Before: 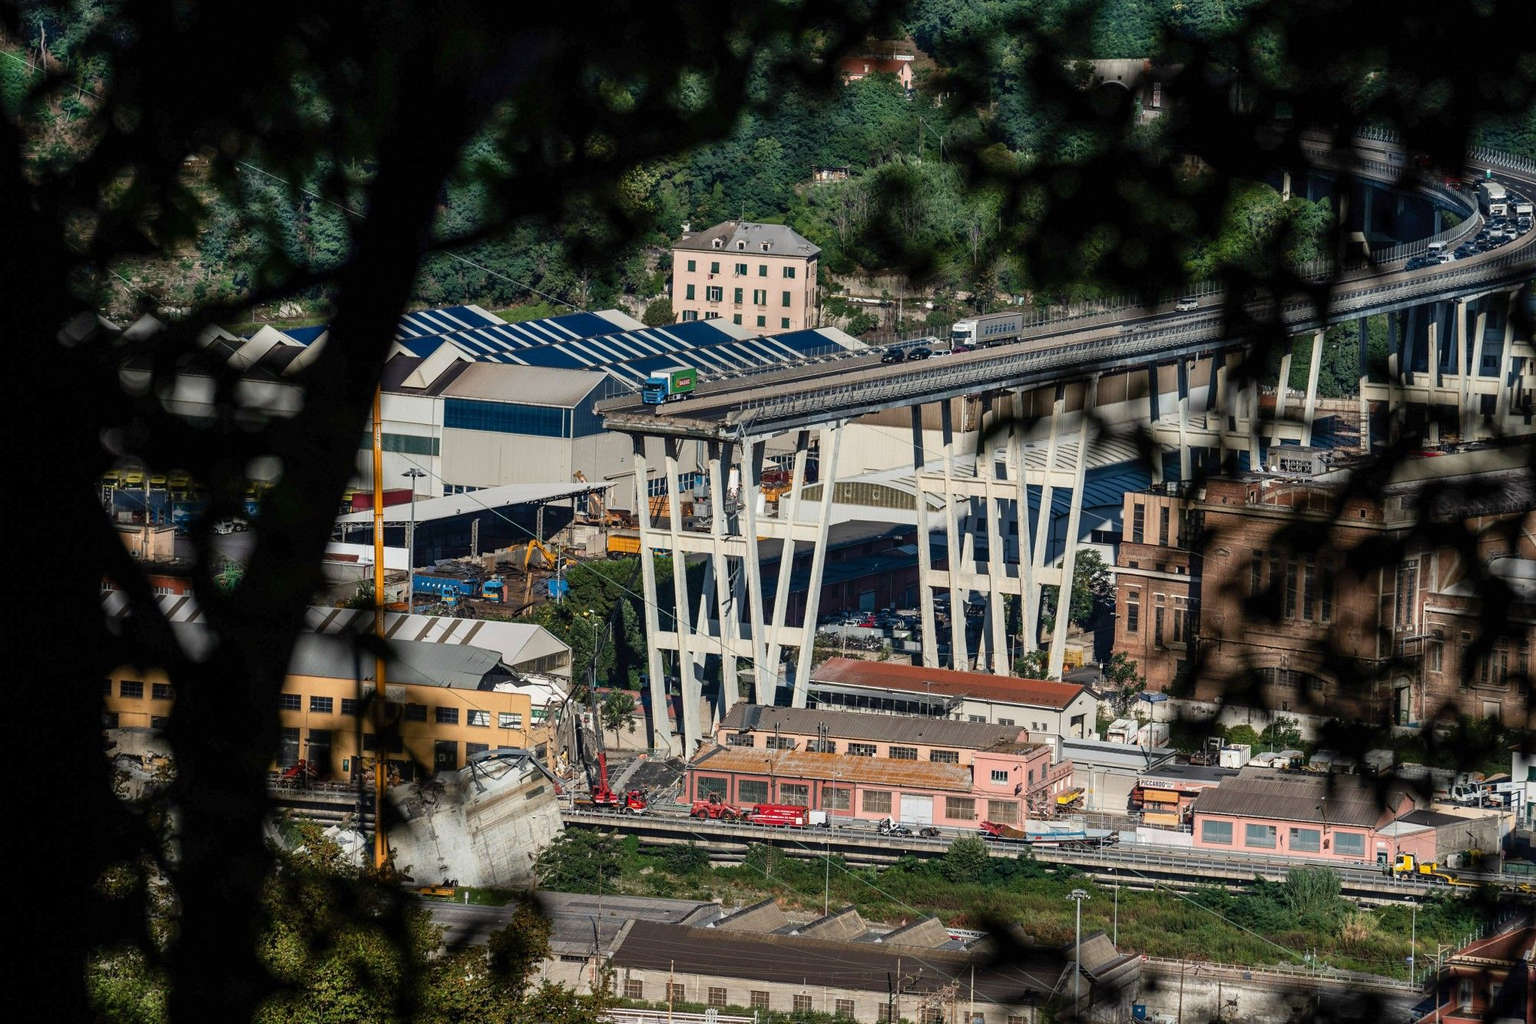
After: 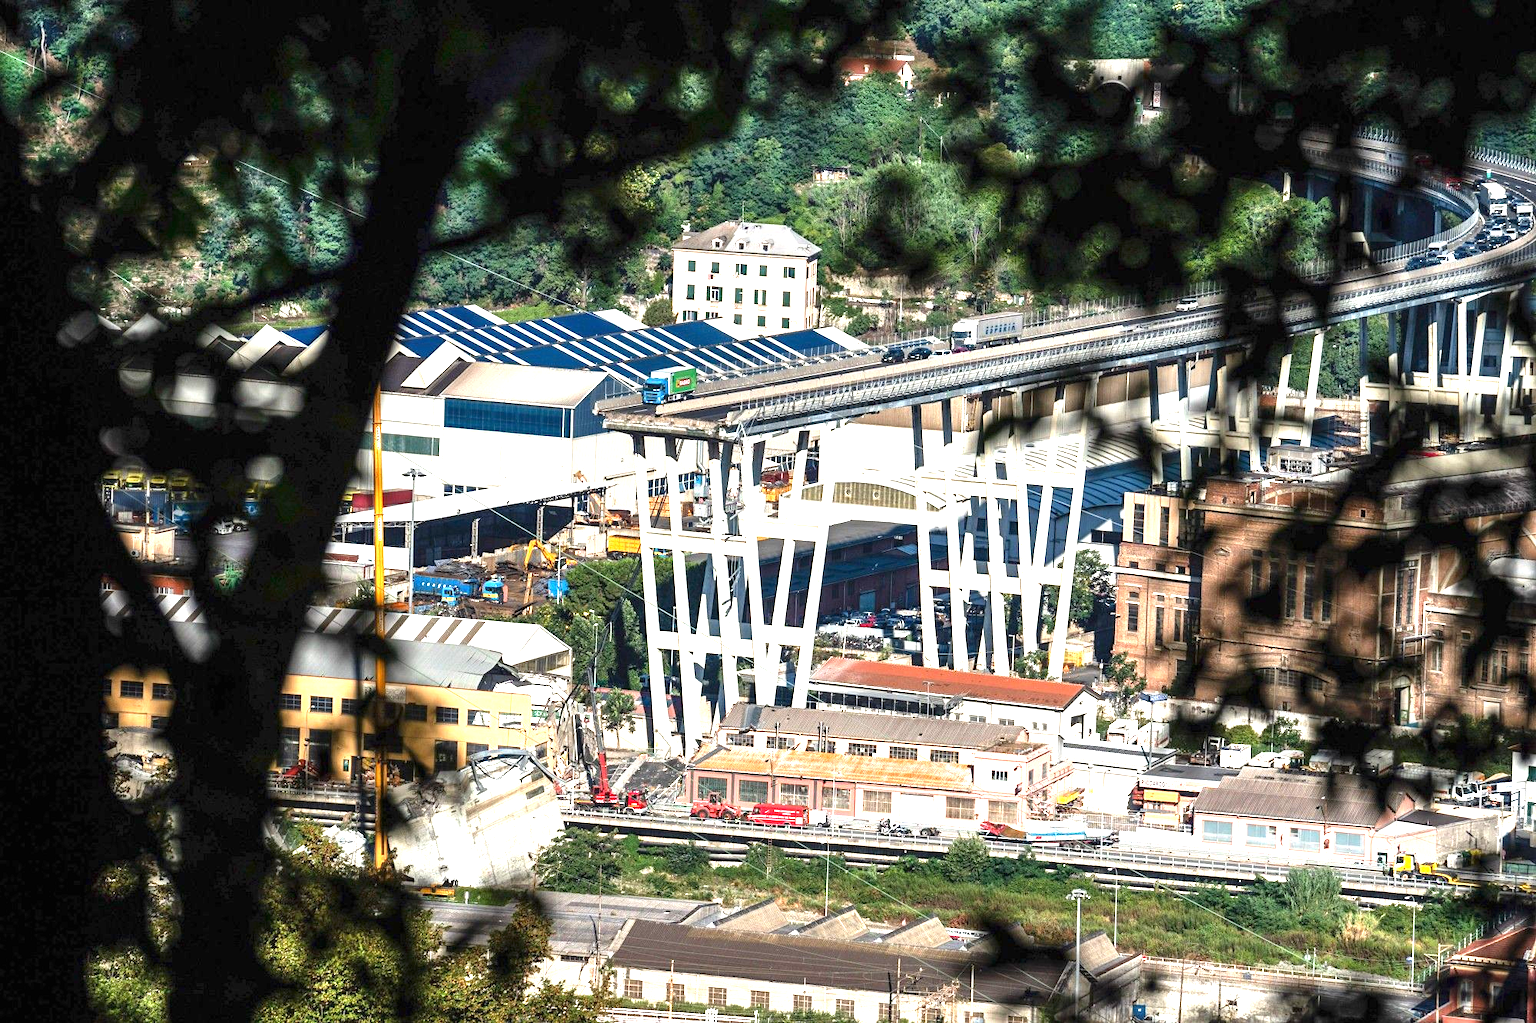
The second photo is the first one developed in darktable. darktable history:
exposure: black level correction 0, exposure 1.68 EV, compensate highlight preservation false
